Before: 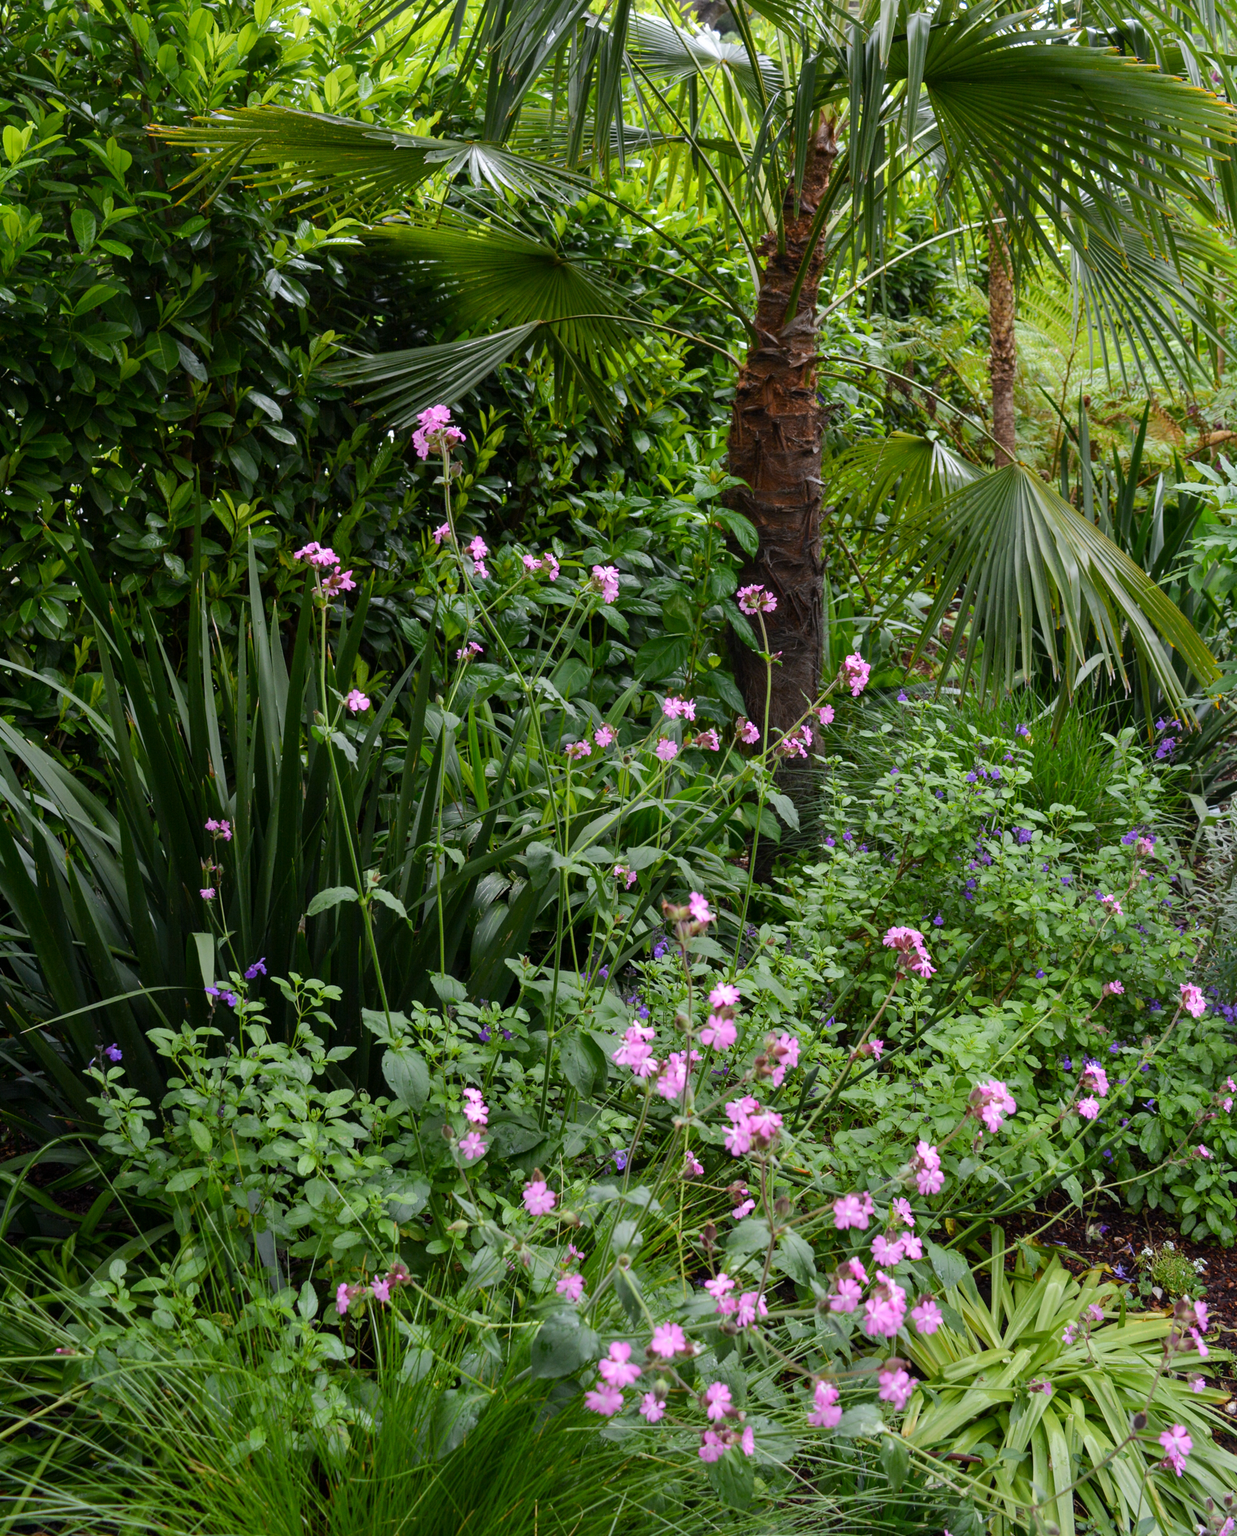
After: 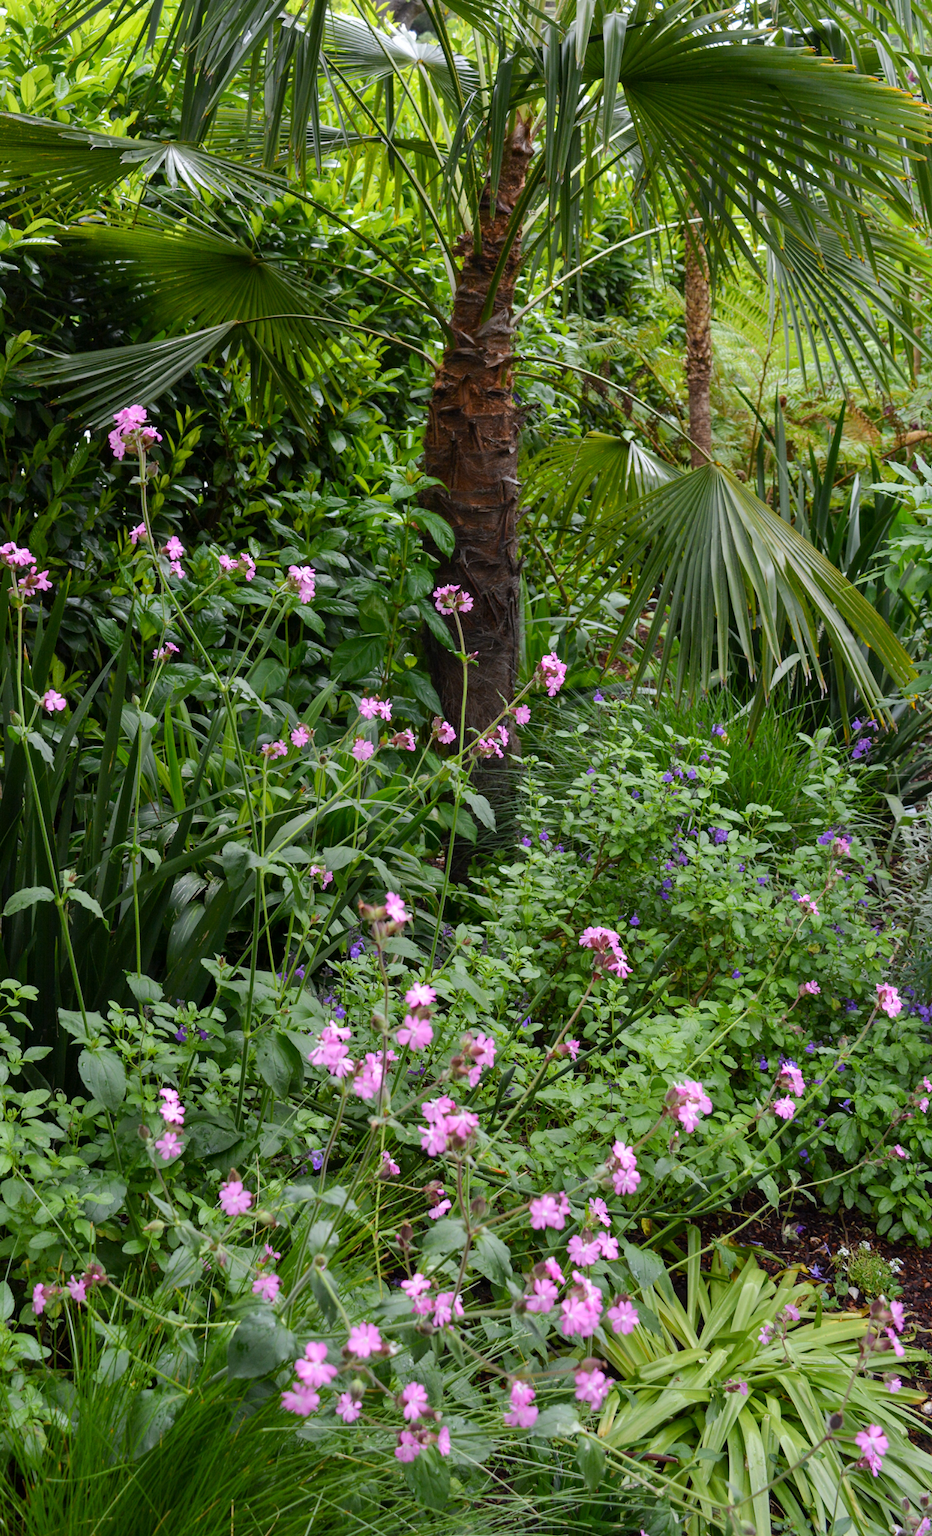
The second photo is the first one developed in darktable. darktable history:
crop and rotate: left 24.601%
